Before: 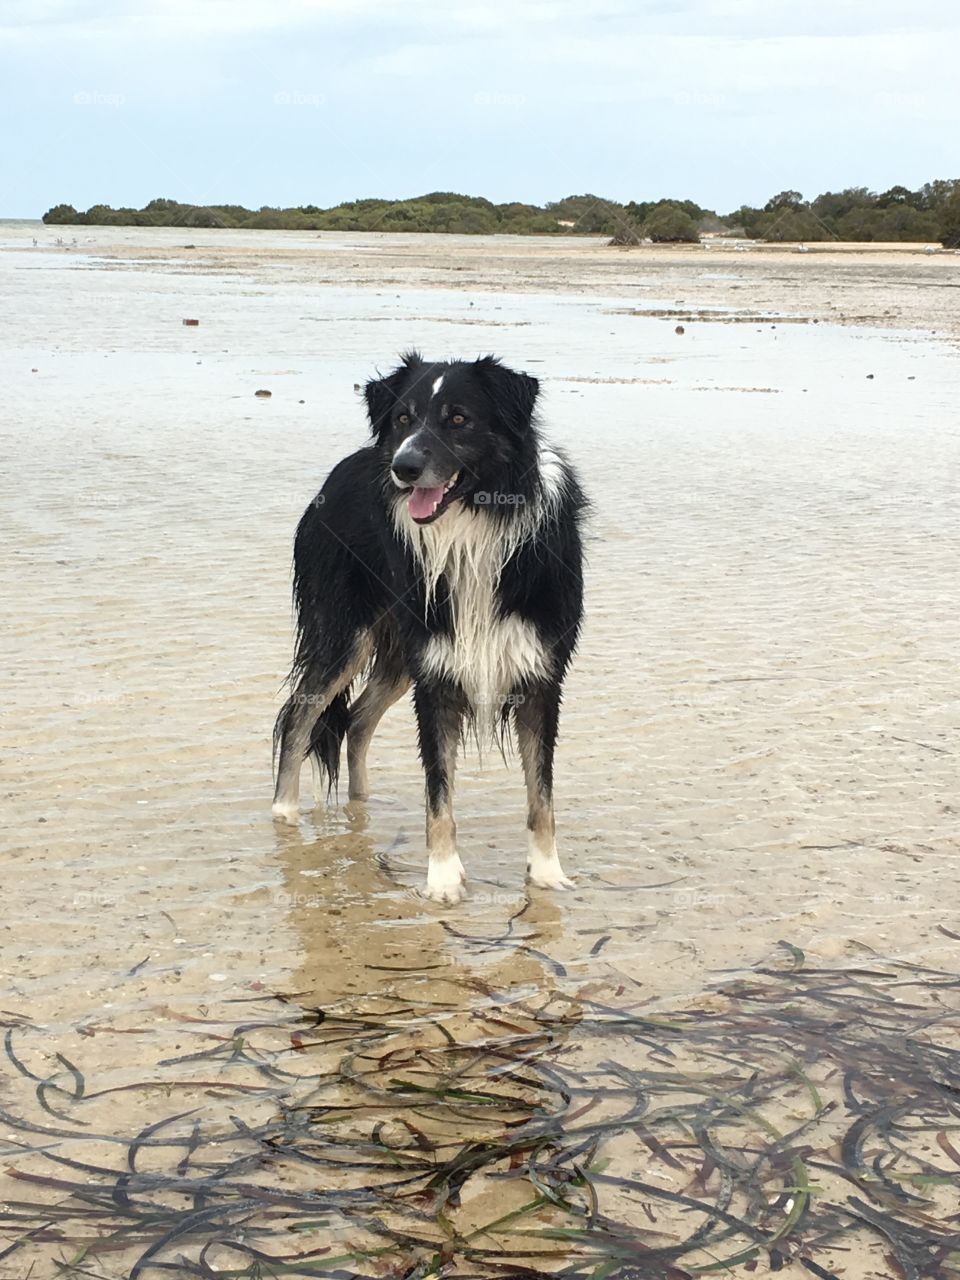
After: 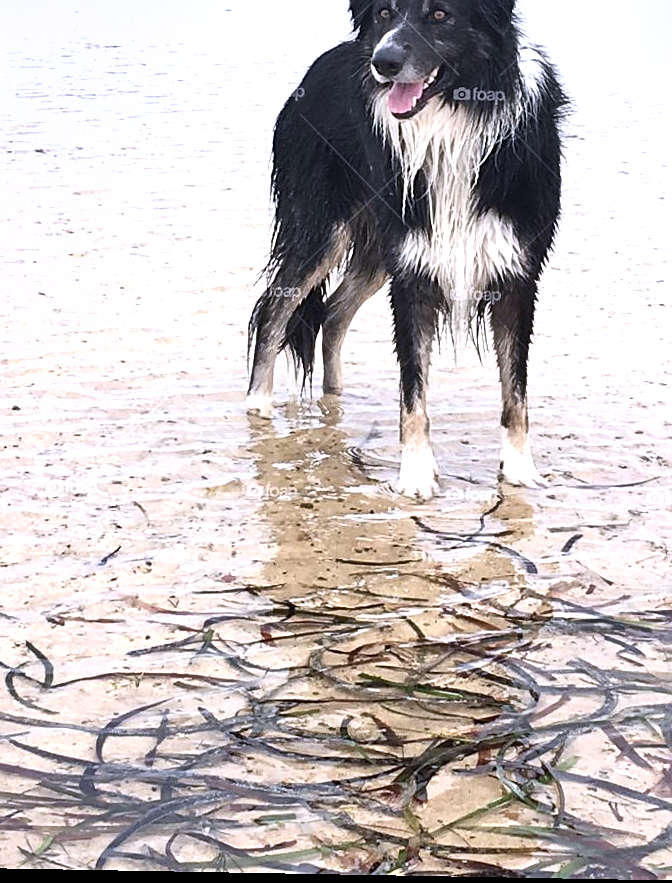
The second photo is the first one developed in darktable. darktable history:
sharpen: on, module defaults
exposure: black level correction 0, exposure 0.692 EV, compensate highlight preservation false
crop and rotate: angle -1.03°, left 3.603%, top 31.854%, right 27.973%
contrast brightness saturation: saturation -0.047
shadows and highlights: soften with gaussian
tone curve: curves: ch0 [(0, 0) (0.003, 0.003) (0.011, 0.012) (0.025, 0.026) (0.044, 0.046) (0.069, 0.072) (0.1, 0.104) (0.136, 0.141) (0.177, 0.184) (0.224, 0.233) (0.277, 0.288) (0.335, 0.348) (0.399, 0.414) (0.468, 0.486) (0.543, 0.564) (0.623, 0.647) (0.709, 0.736) (0.801, 0.831) (0.898, 0.921) (1, 1)], color space Lab, independent channels
color calibration: illuminant as shot in camera, x 0.362, y 0.385, temperature 4528.38 K
